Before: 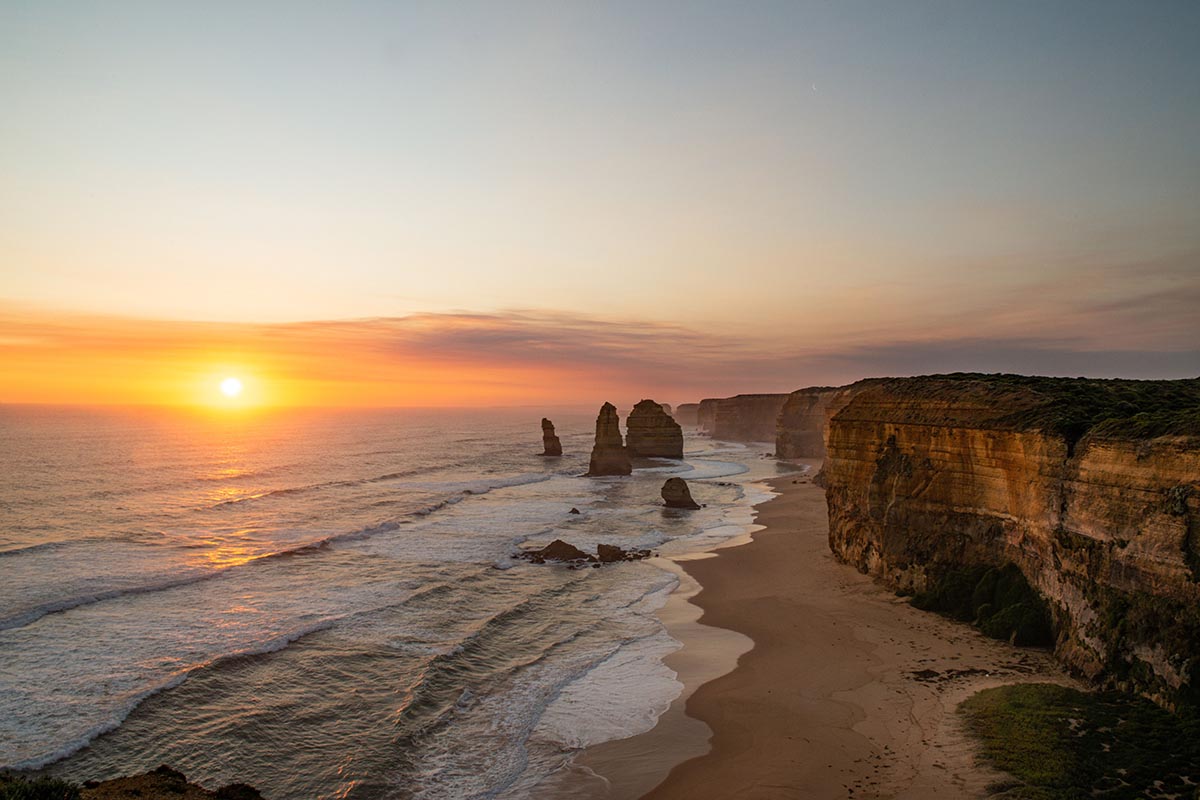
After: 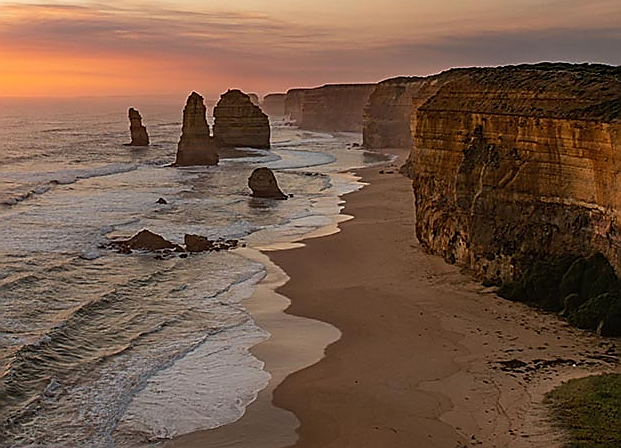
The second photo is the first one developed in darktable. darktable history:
crop: left 34.479%, top 38.822%, right 13.718%, bottom 5.172%
sharpen: radius 1.4, amount 1.25, threshold 0.7
